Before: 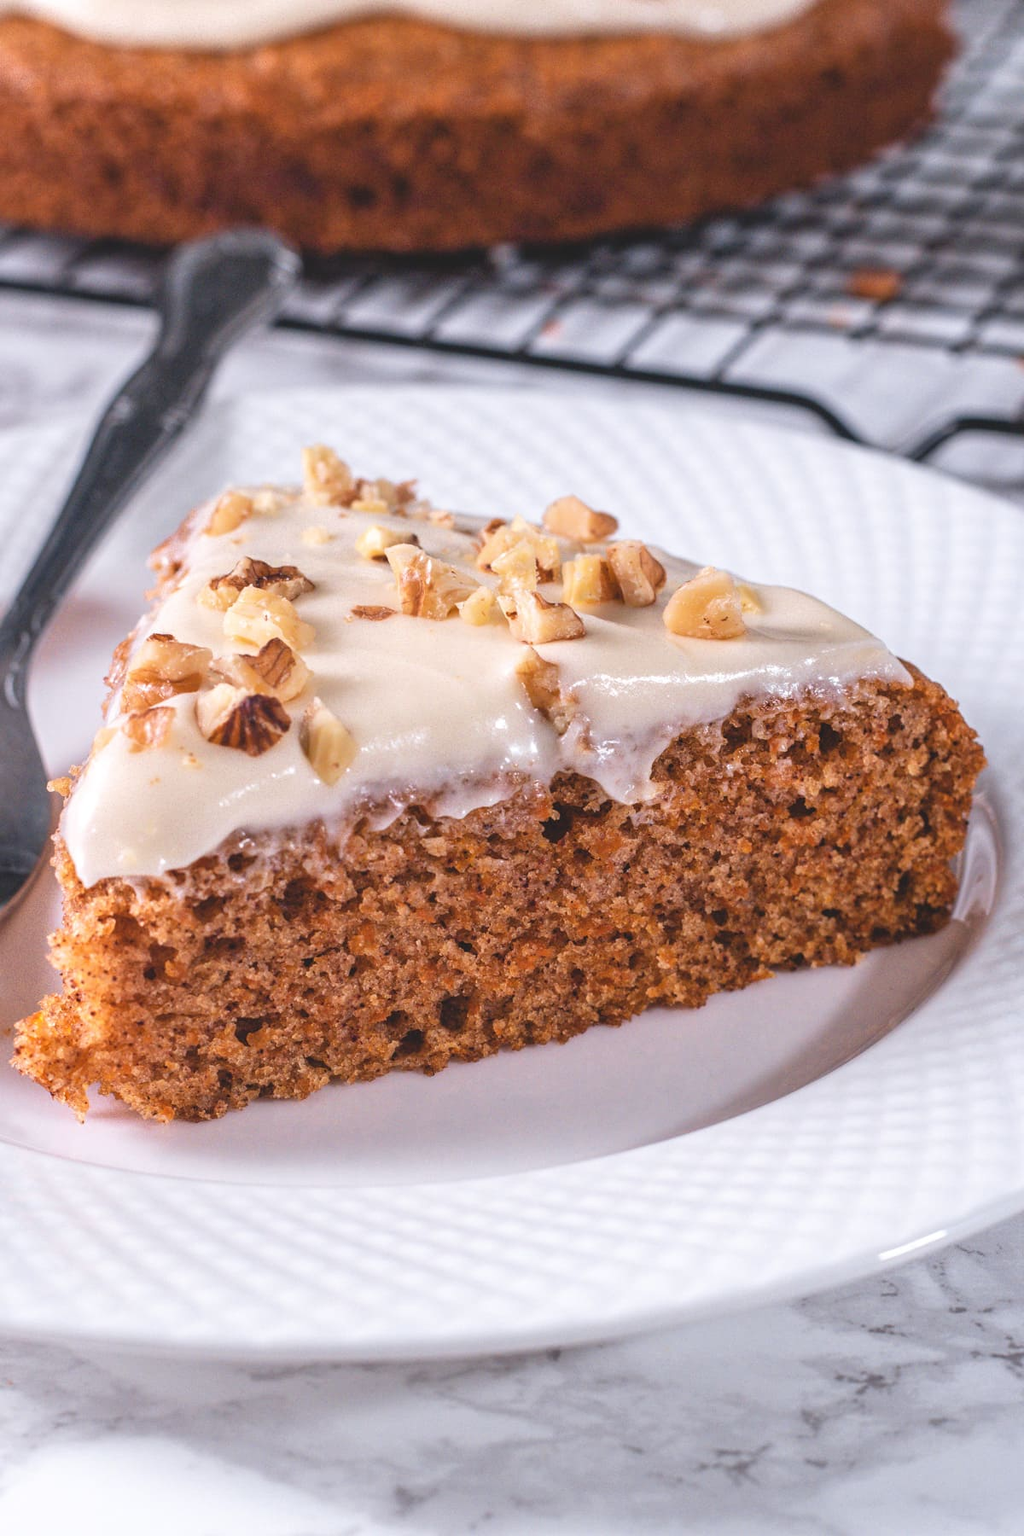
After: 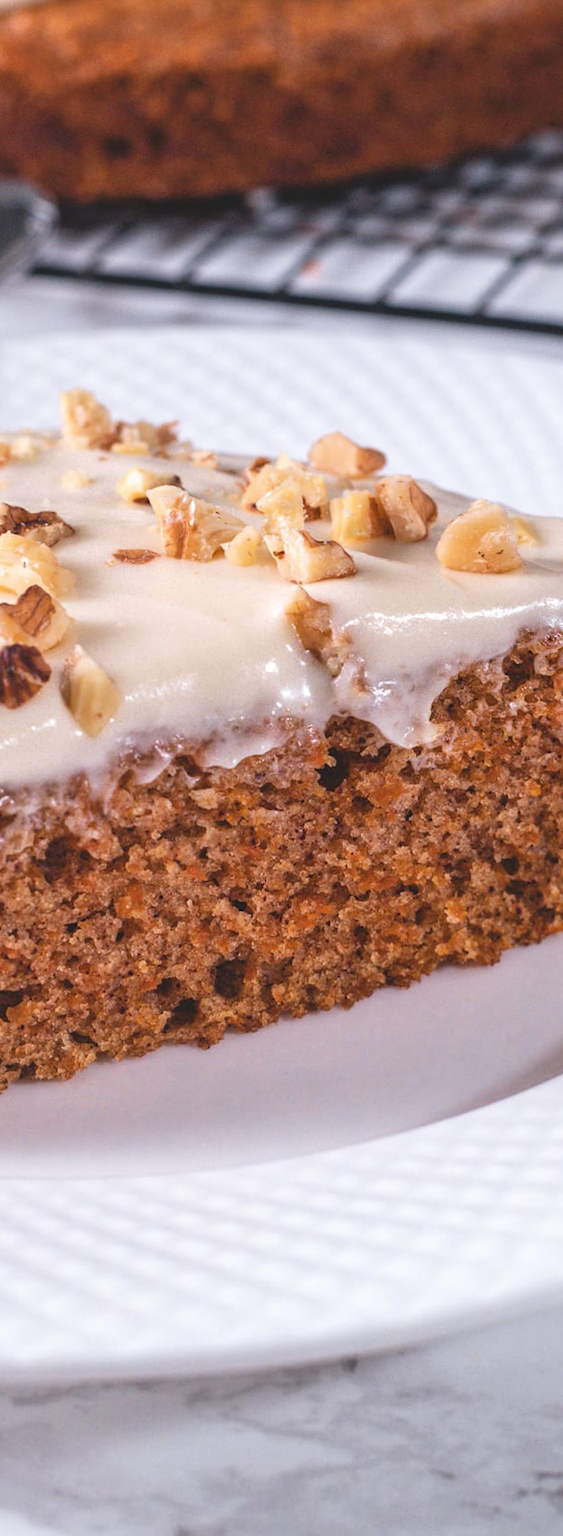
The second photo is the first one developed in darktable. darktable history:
rotate and perspective: rotation -1.68°, lens shift (vertical) -0.146, crop left 0.049, crop right 0.912, crop top 0.032, crop bottom 0.96
crop: left 21.496%, right 22.254%
